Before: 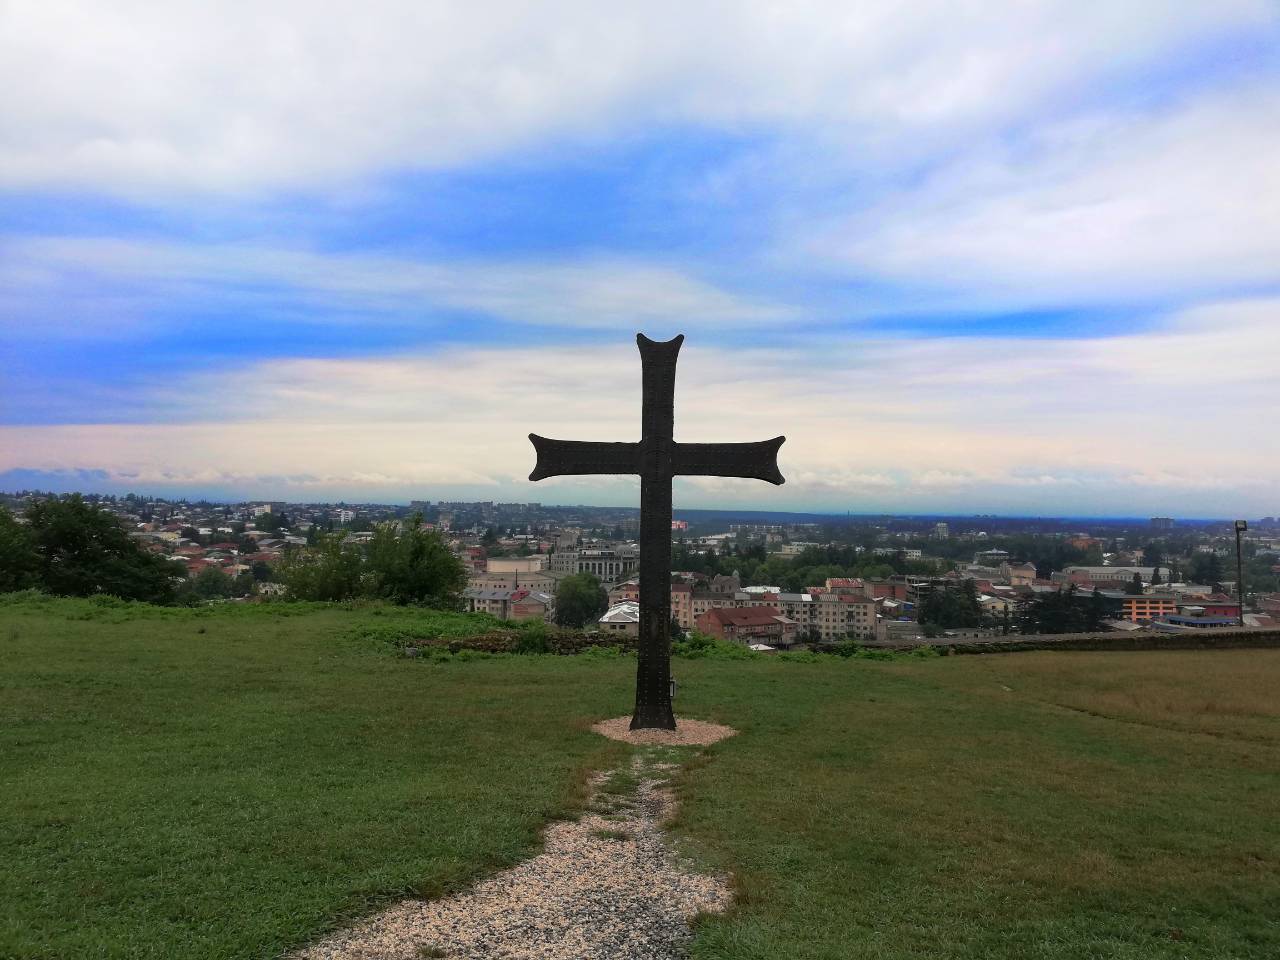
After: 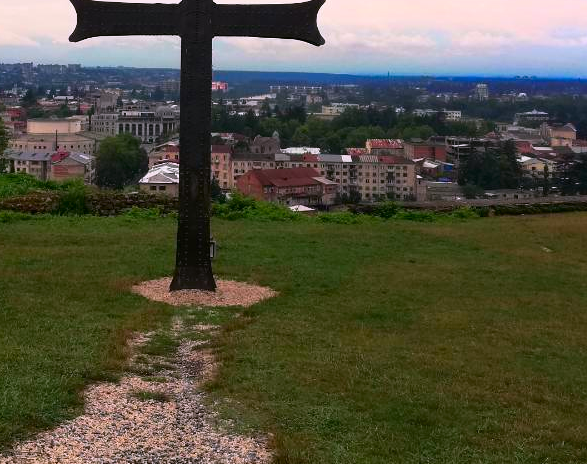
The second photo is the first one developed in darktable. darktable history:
contrast brightness saturation: contrast 0.16, saturation 0.32
crop: left 35.976%, top 45.819%, right 18.162%, bottom 5.807%
white balance: red 1.05, blue 1.072
